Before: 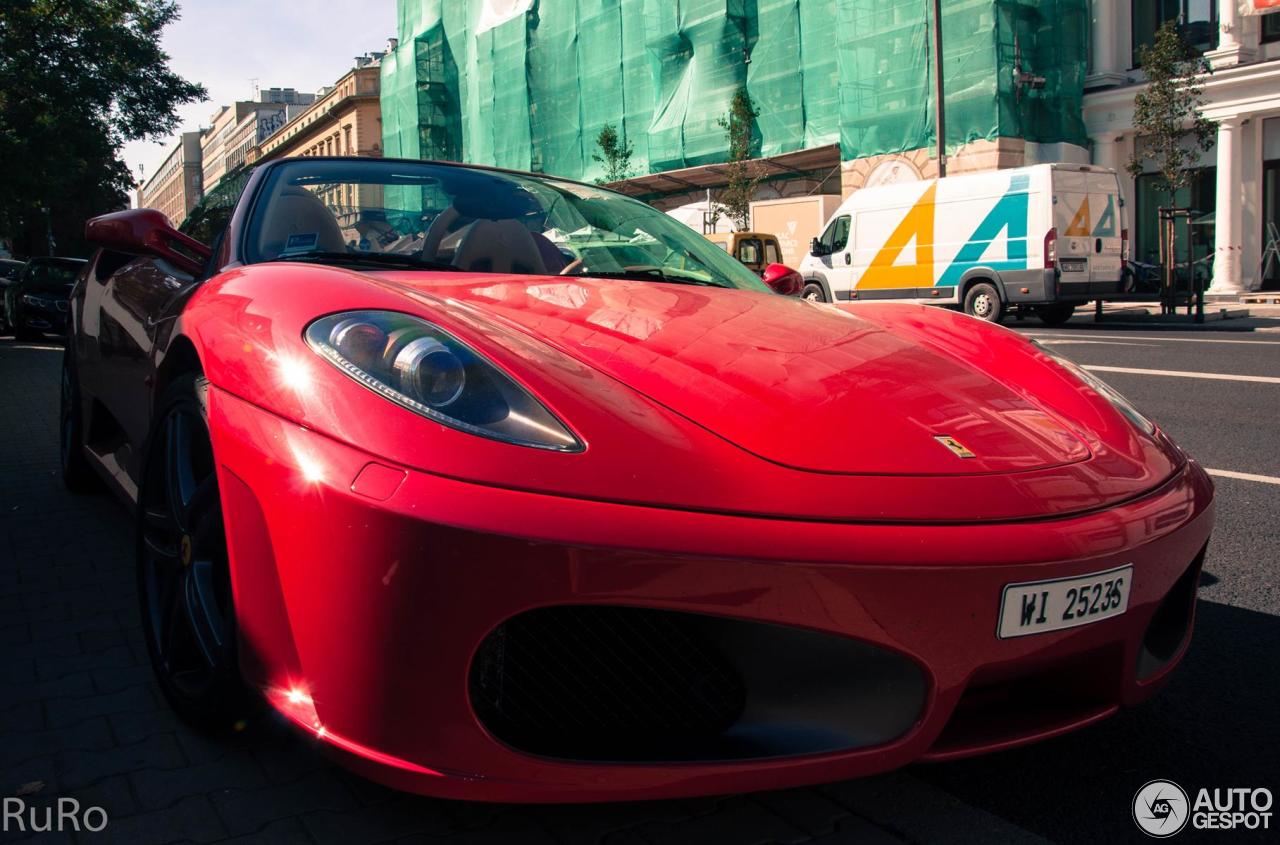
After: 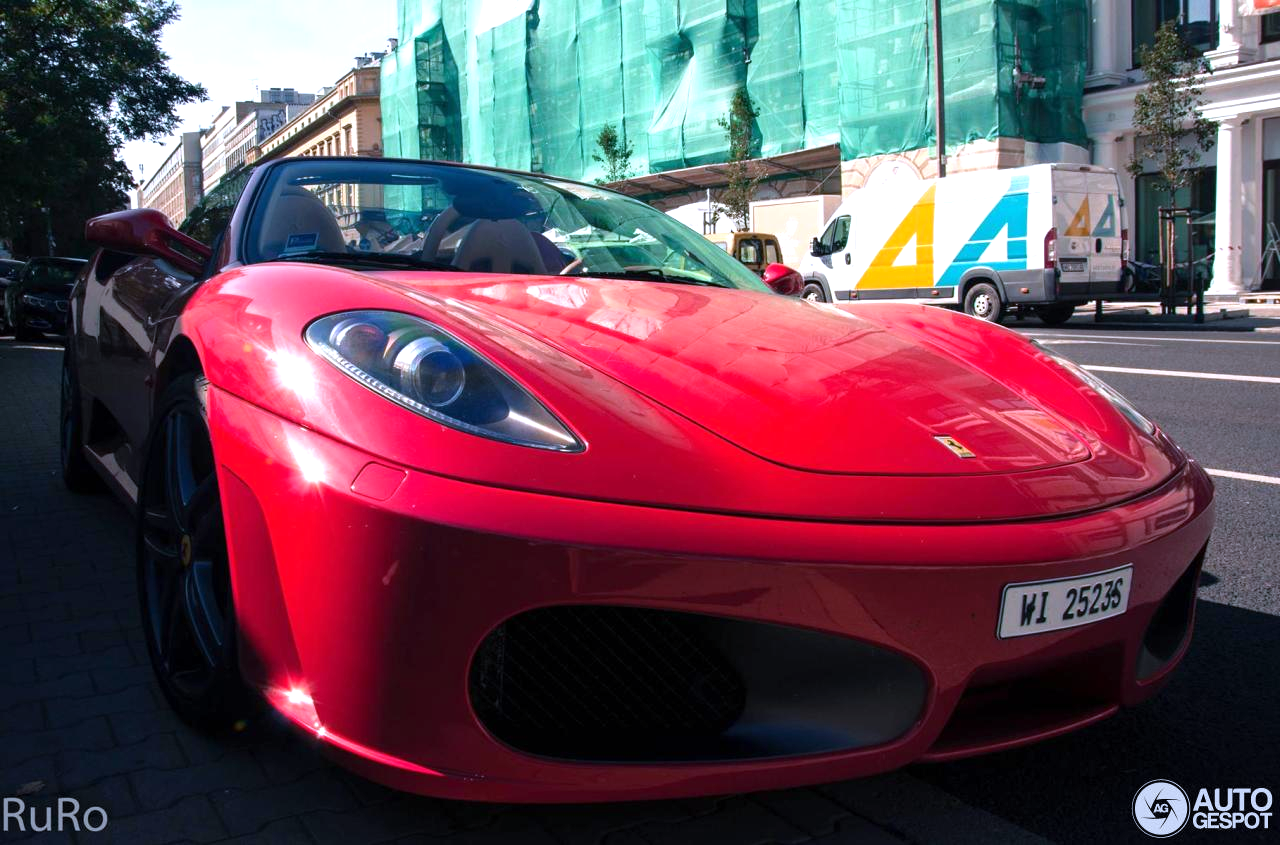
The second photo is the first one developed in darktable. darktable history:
exposure: exposure 0.496 EV, compensate highlight preservation false
white balance: red 0.948, green 1.02, blue 1.176
